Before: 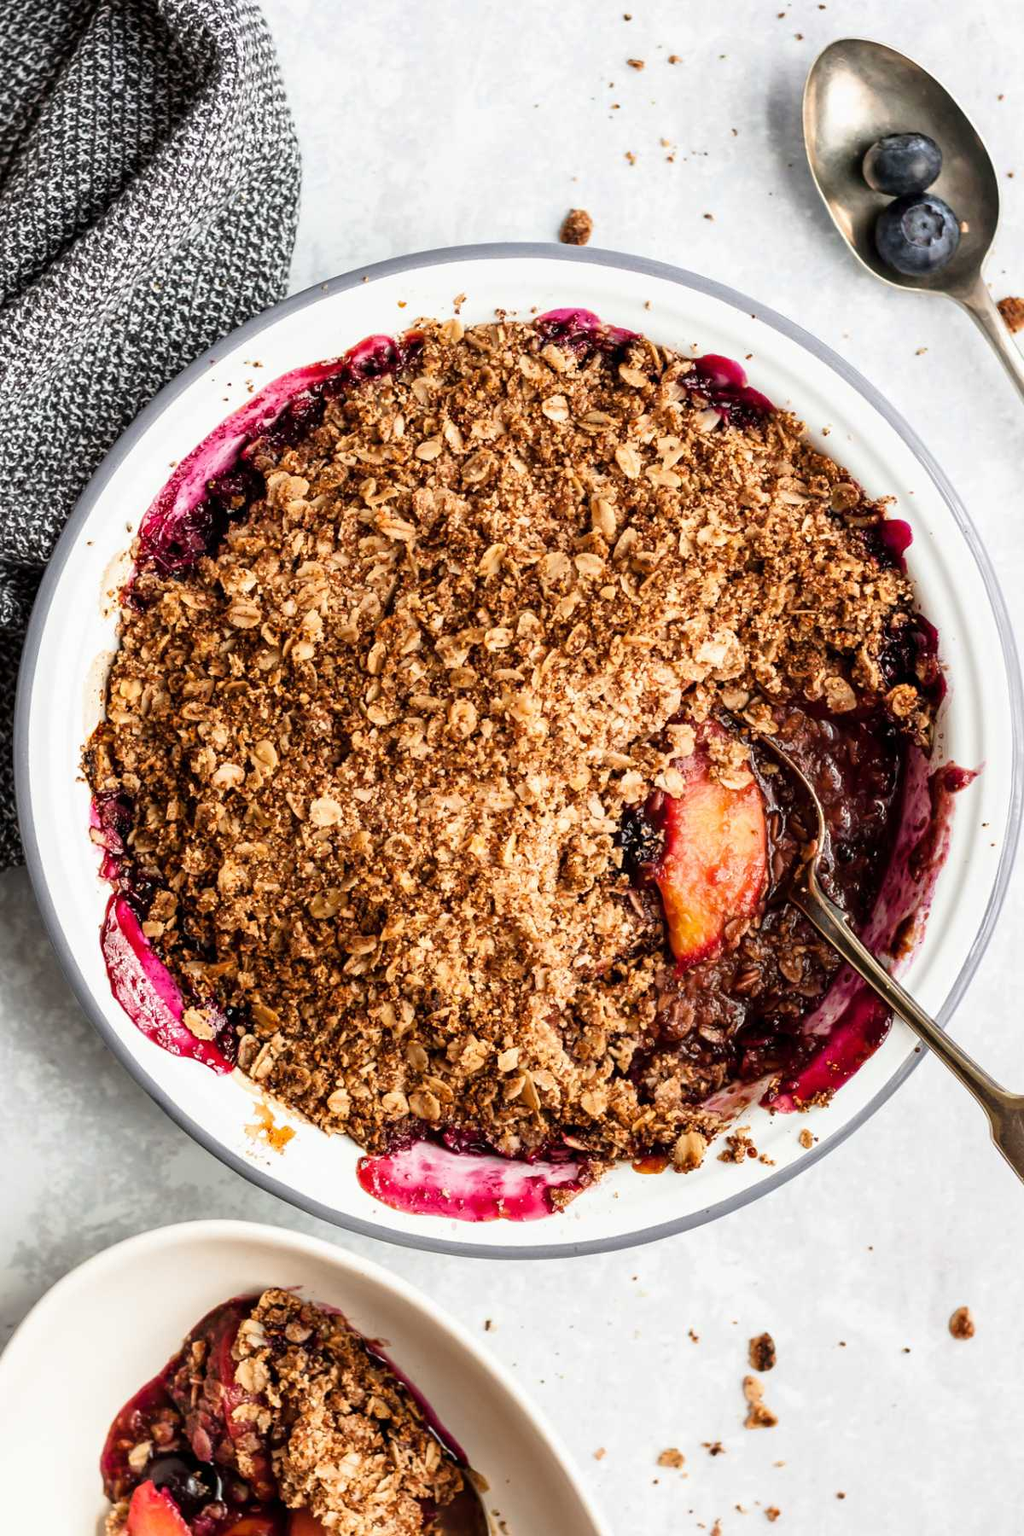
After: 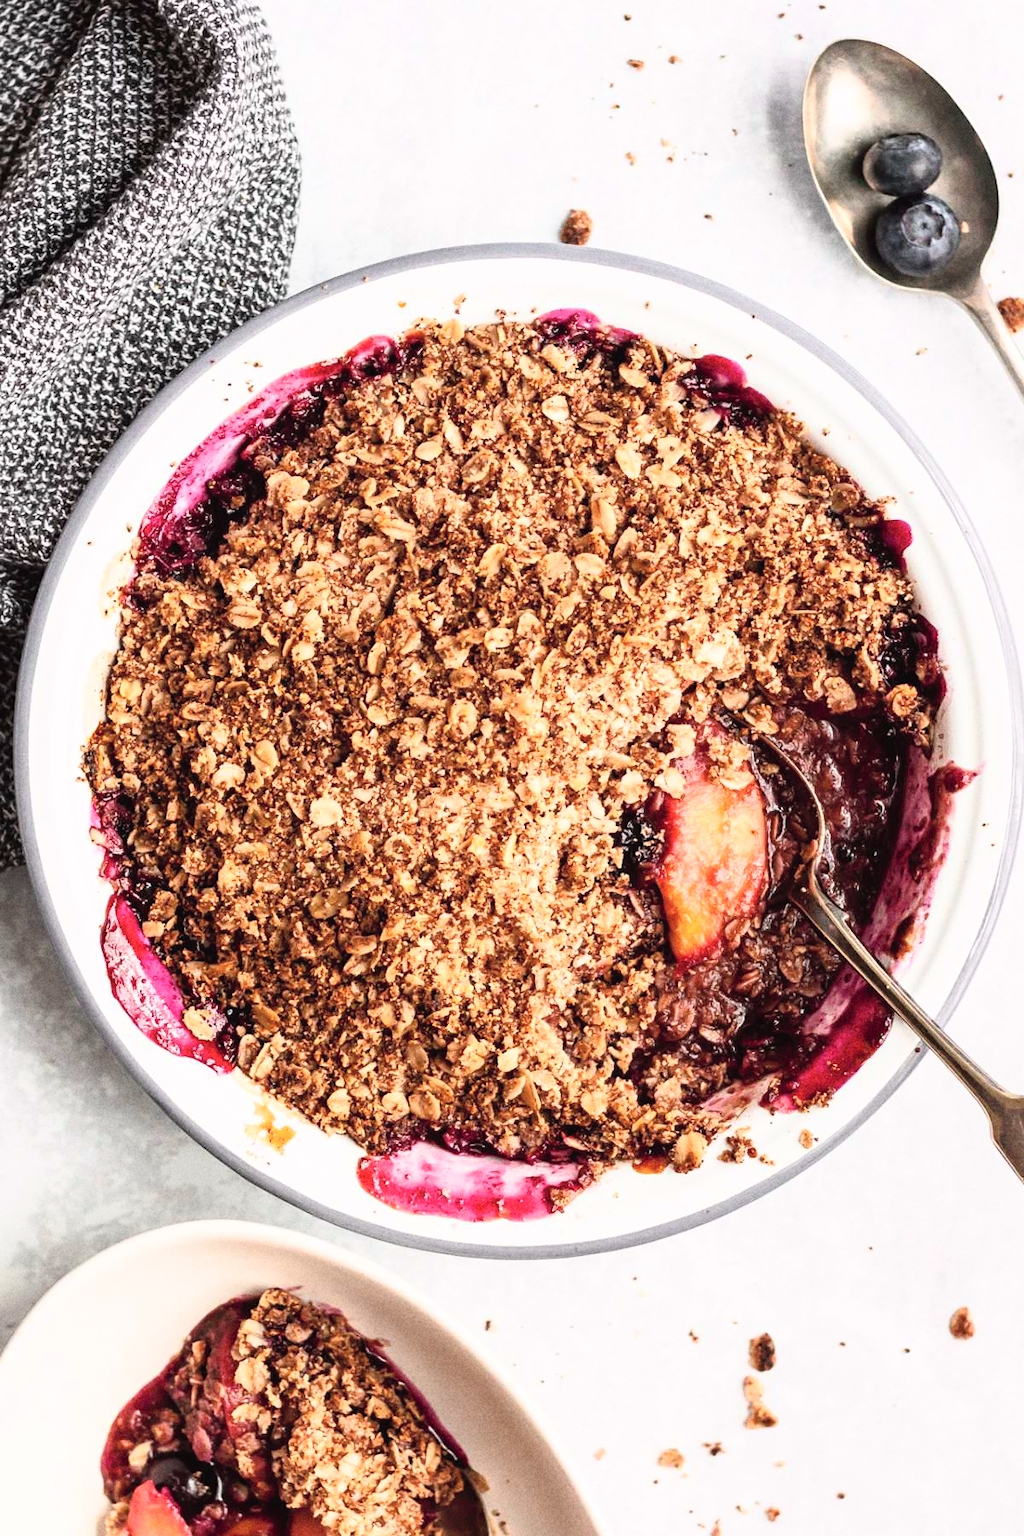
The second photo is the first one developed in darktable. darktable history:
tone curve: curves: ch0 [(0.003, 0.029) (0.188, 0.252) (0.46, 0.56) (0.608, 0.748) (0.871, 0.955) (1, 1)]; ch1 [(0, 0) (0.35, 0.356) (0.45, 0.453) (0.508, 0.515) (0.618, 0.634) (1, 1)]; ch2 [(0, 0) (0.456, 0.469) (0.5, 0.5) (0.634, 0.625) (1, 1)], color space Lab, independent channels, preserve colors none
grain: coarseness 22.88 ISO
